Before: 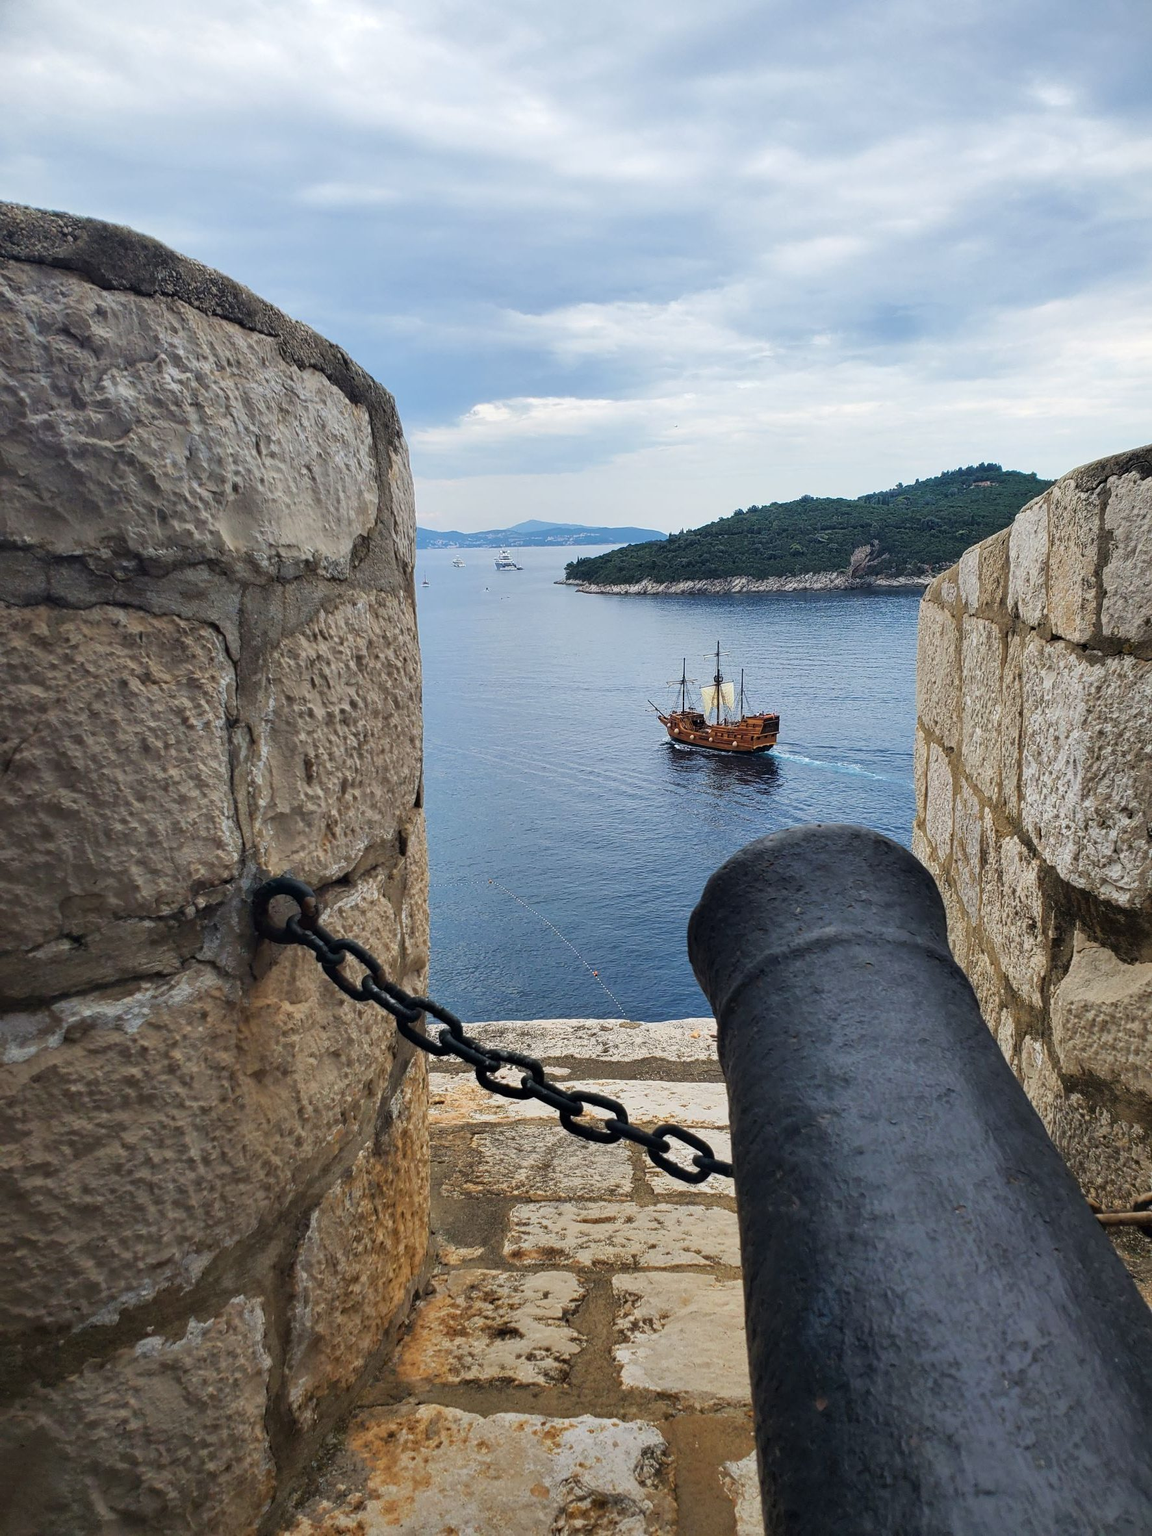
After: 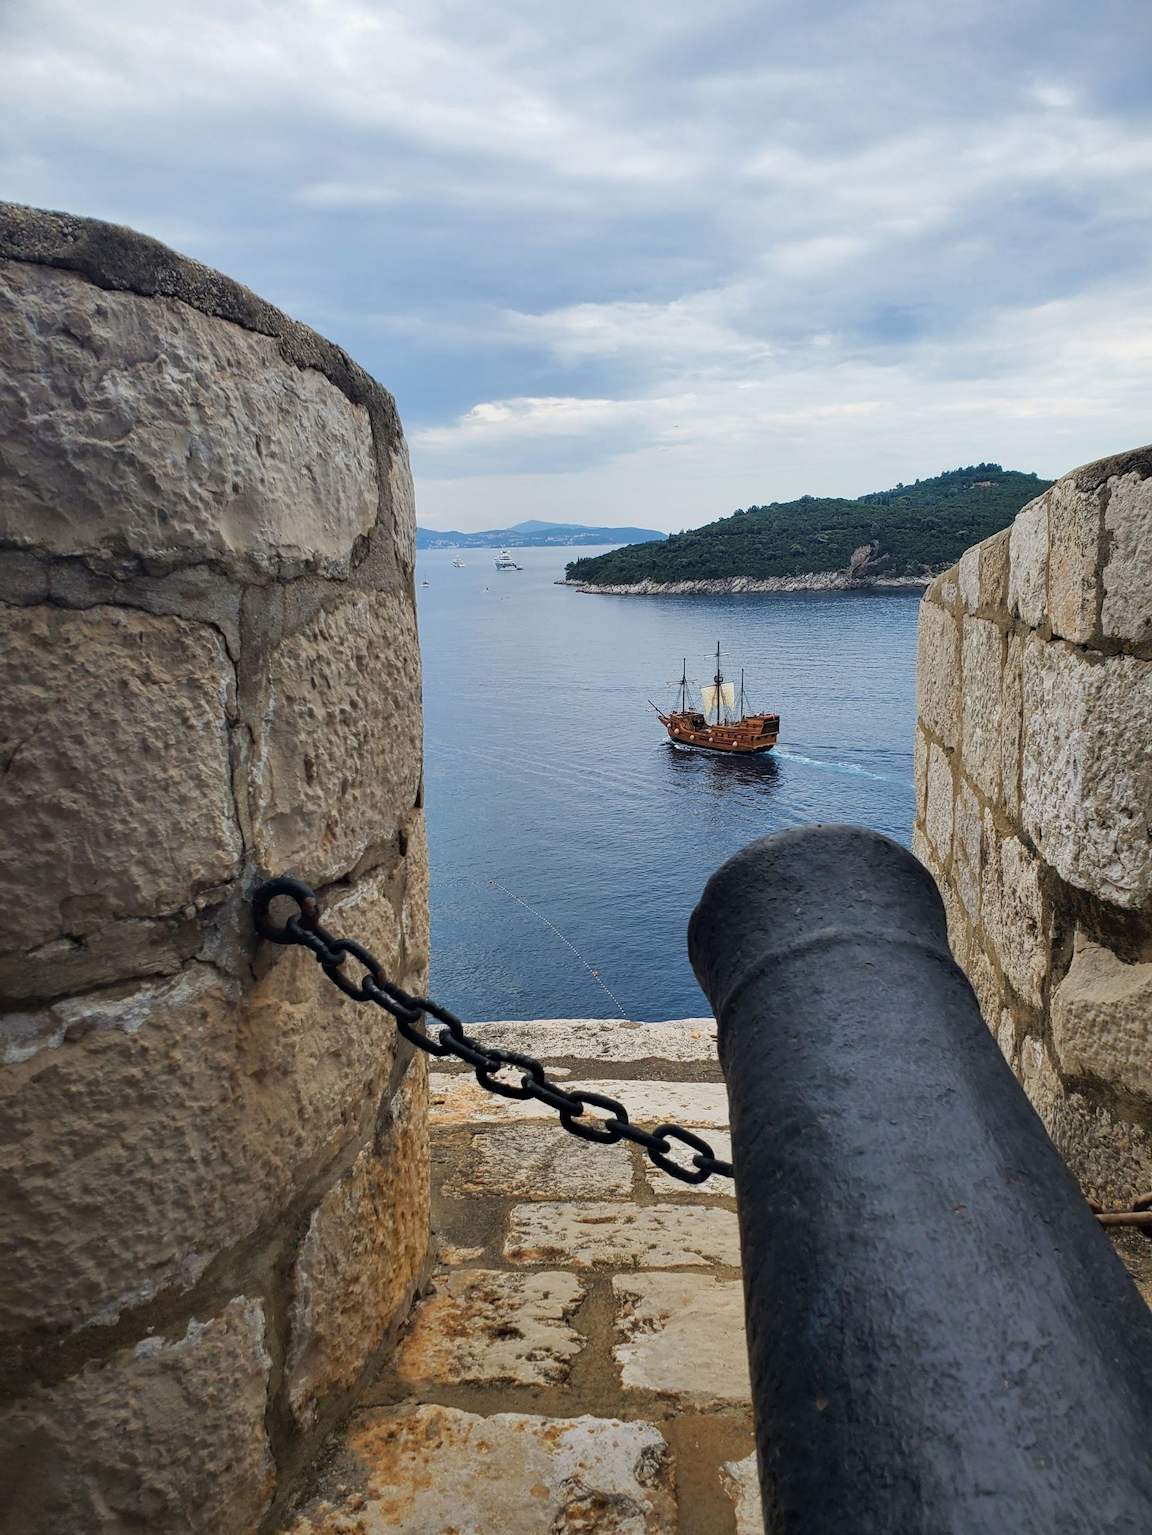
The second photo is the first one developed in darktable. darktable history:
exposure: black level correction 0.001, exposure -0.124 EV, compensate highlight preservation false
